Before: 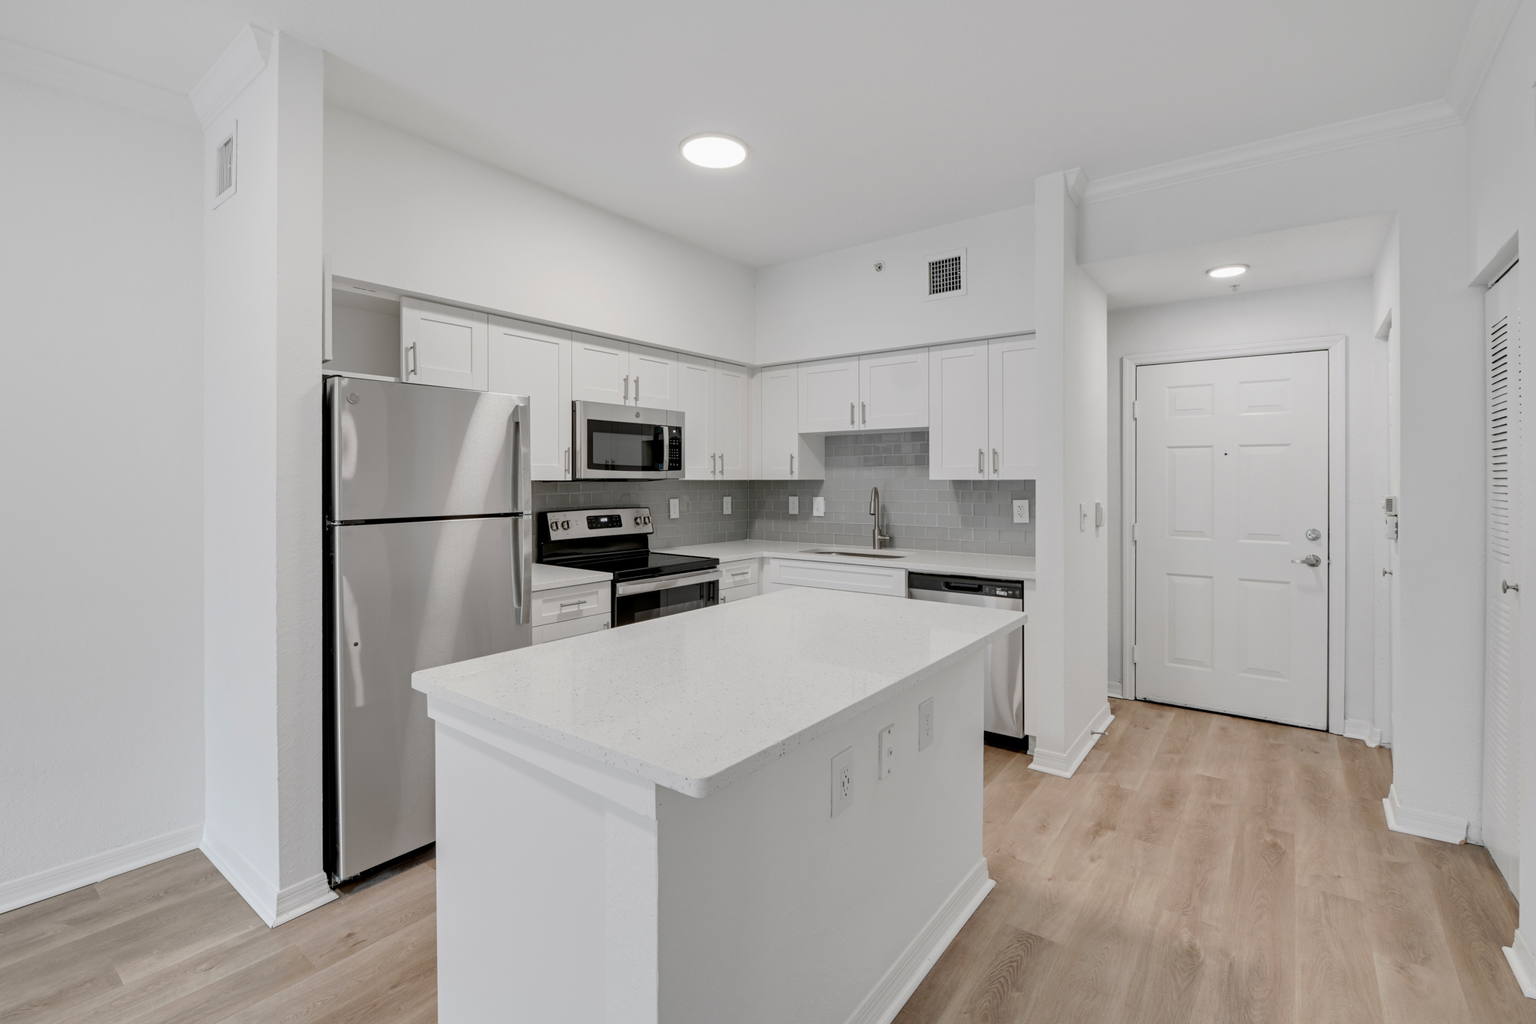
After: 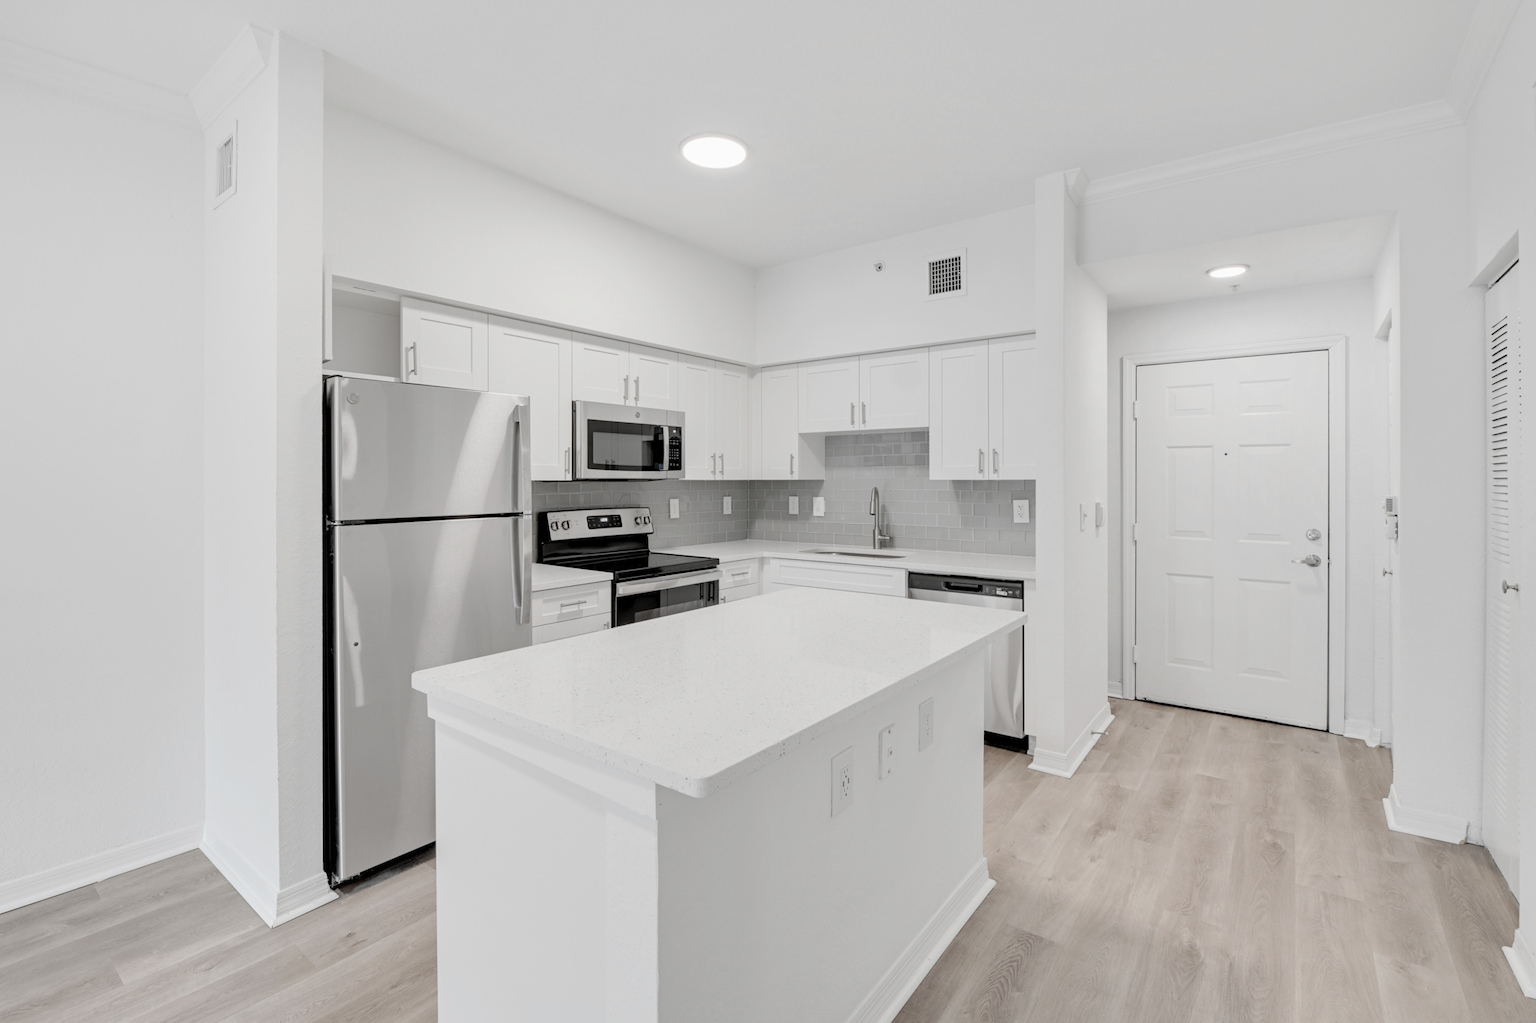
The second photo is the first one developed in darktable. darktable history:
contrast brightness saturation: brightness 0.186, saturation -0.511
